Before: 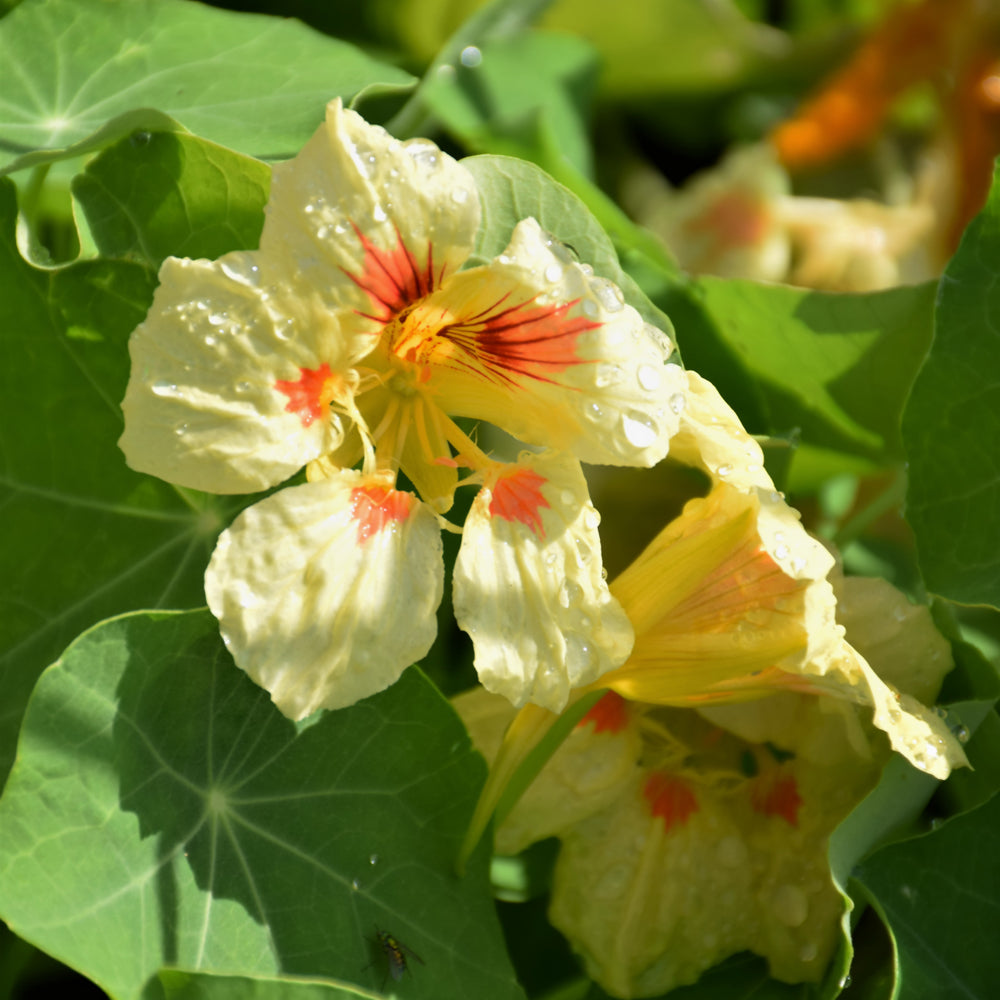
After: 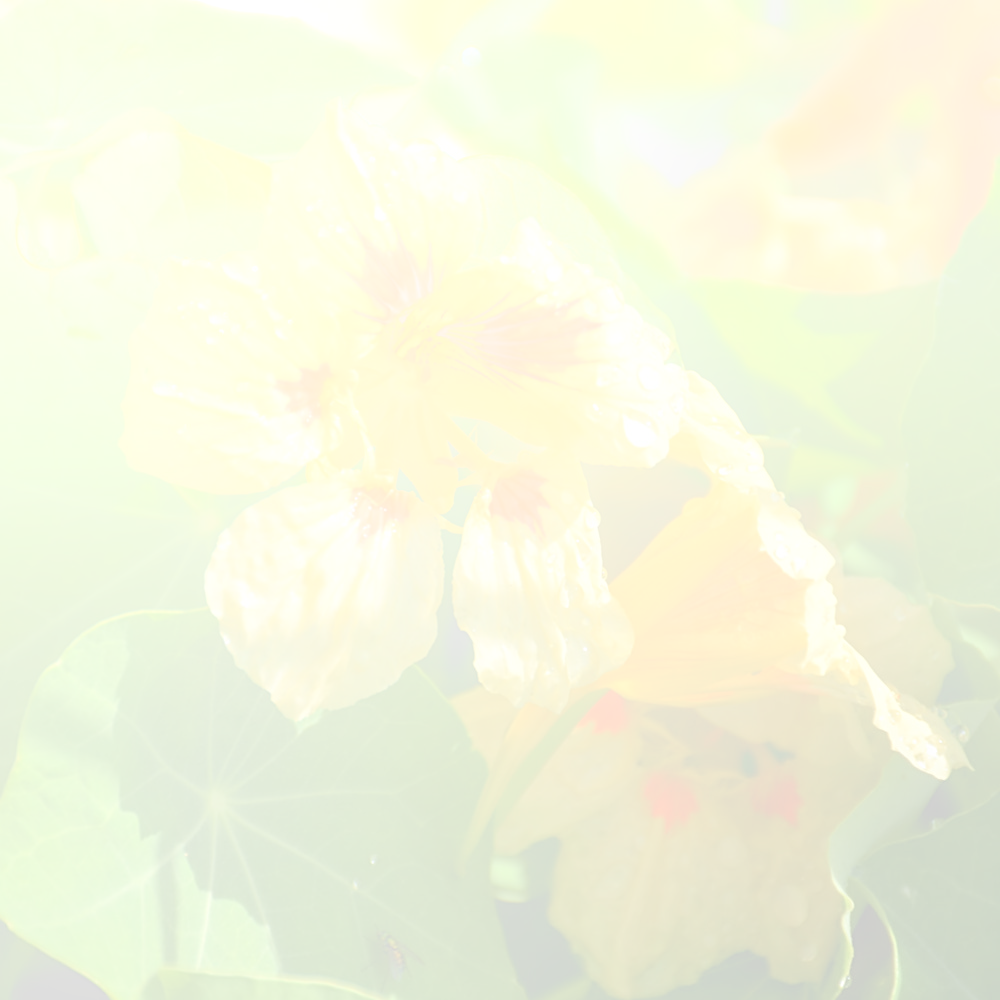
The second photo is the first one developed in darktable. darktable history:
bloom: size 85%, threshold 5%, strength 85%
color zones: curves: ch1 [(0, 0.153) (0.143, 0.15) (0.286, 0.151) (0.429, 0.152) (0.571, 0.152) (0.714, 0.151) (0.857, 0.151) (1, 0.153)]
local contrast: on, module defaults
sharpen: on, module defaults
